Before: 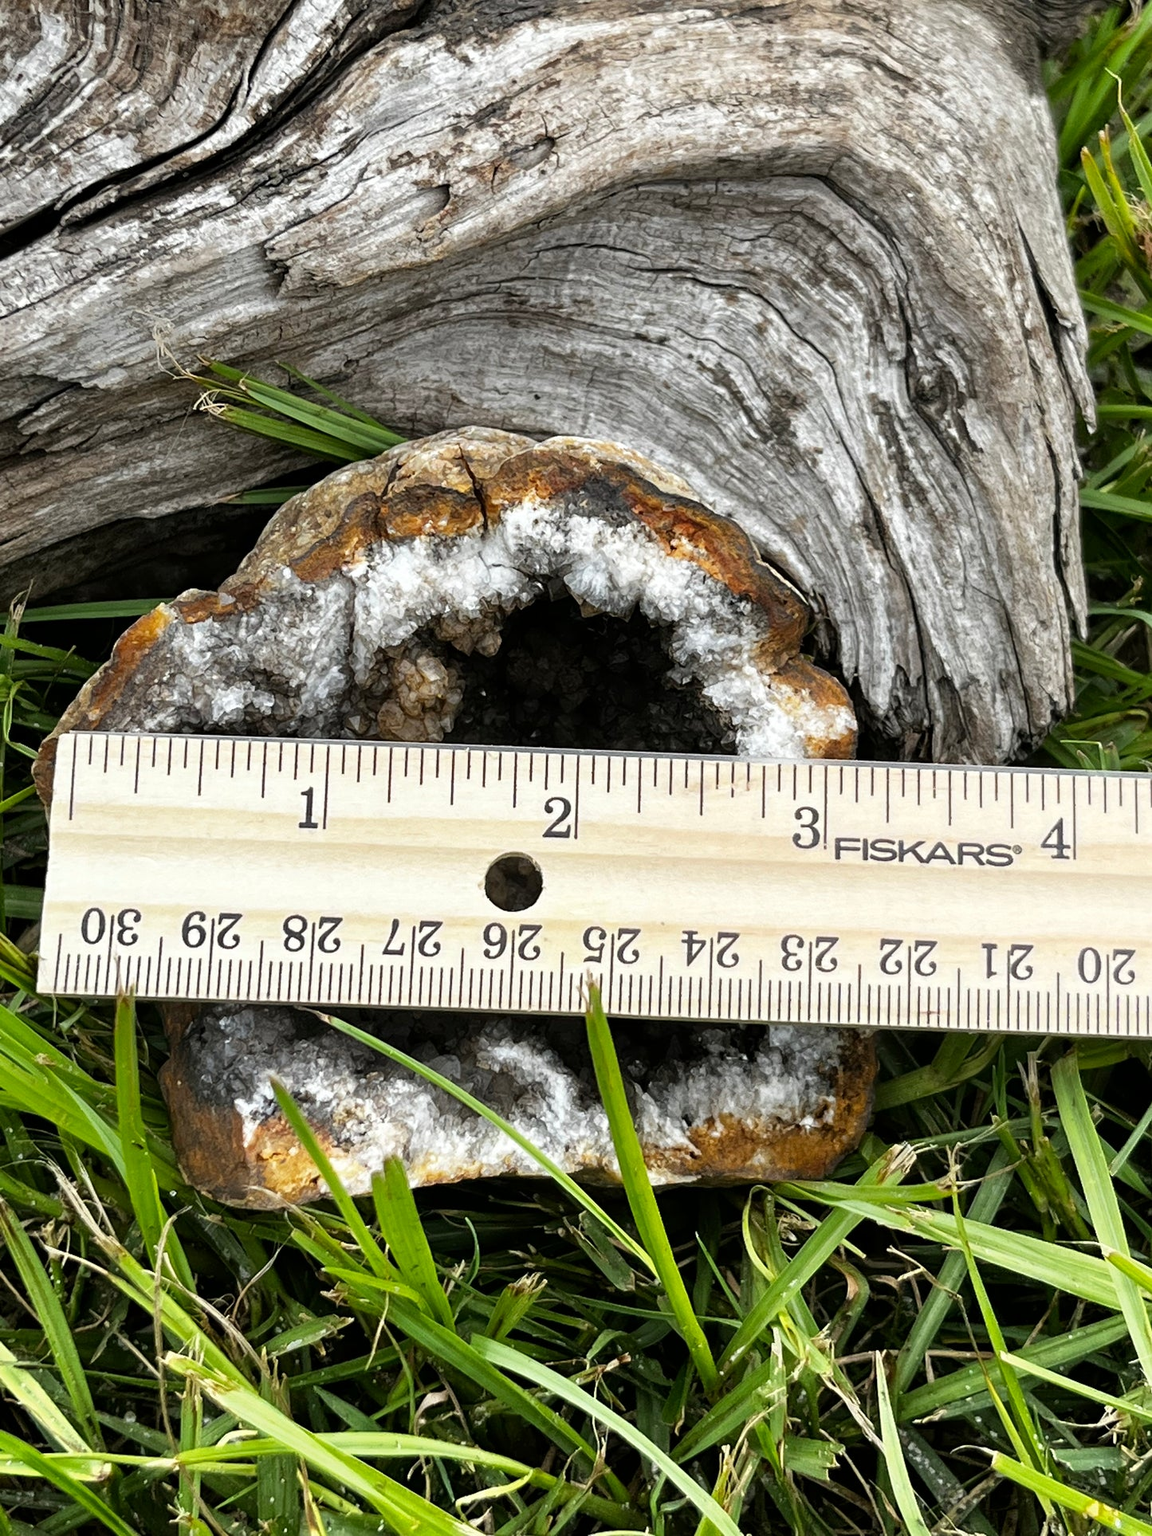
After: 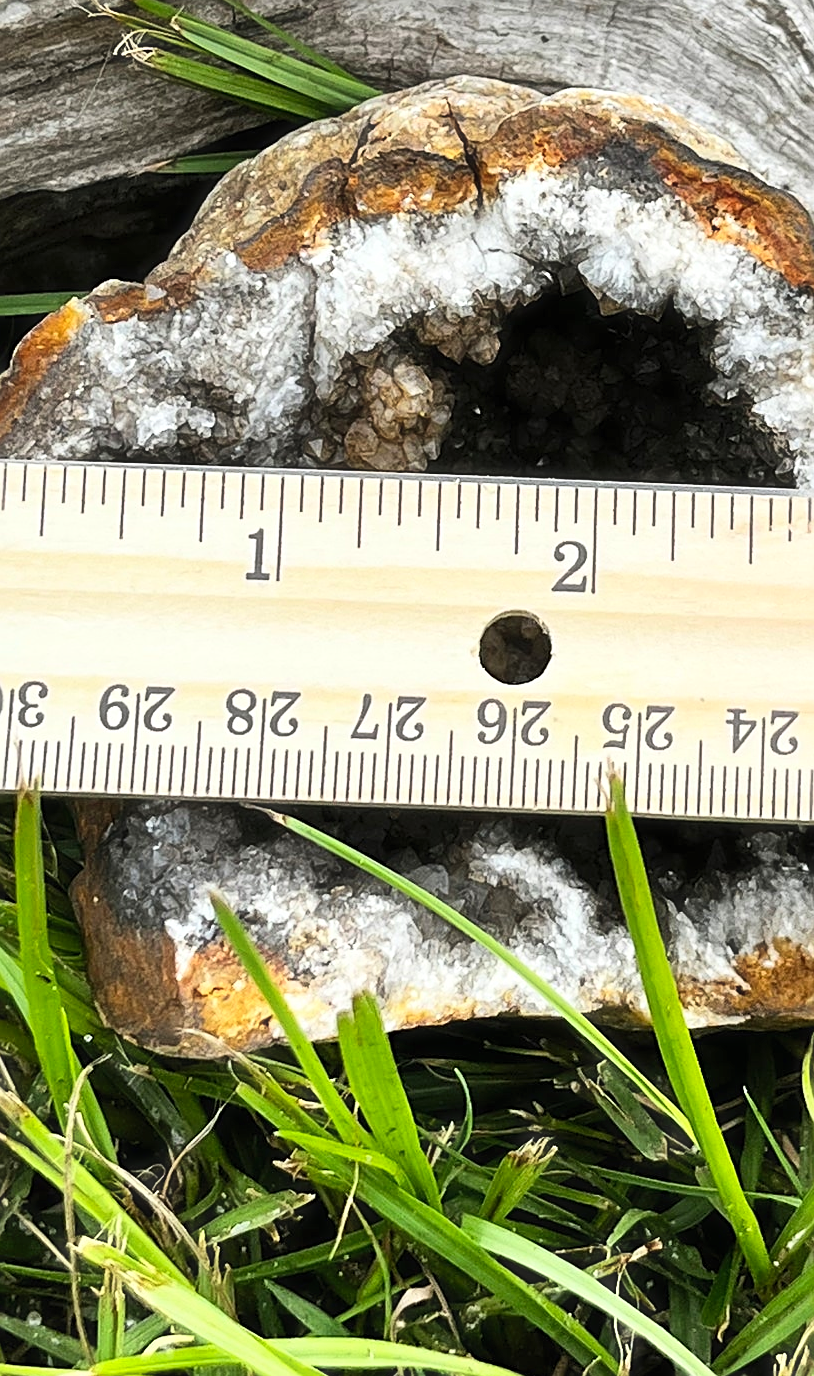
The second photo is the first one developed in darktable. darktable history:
haze removal: strength -0.1, adaptive false
crop: left 8.966%, top 23.852%, right 34.699%, bottom 4.703%
sharpen: on, module defaults
contrast brightness saturation: contrast 0.2, brightness 0.16, saturation 0.22
